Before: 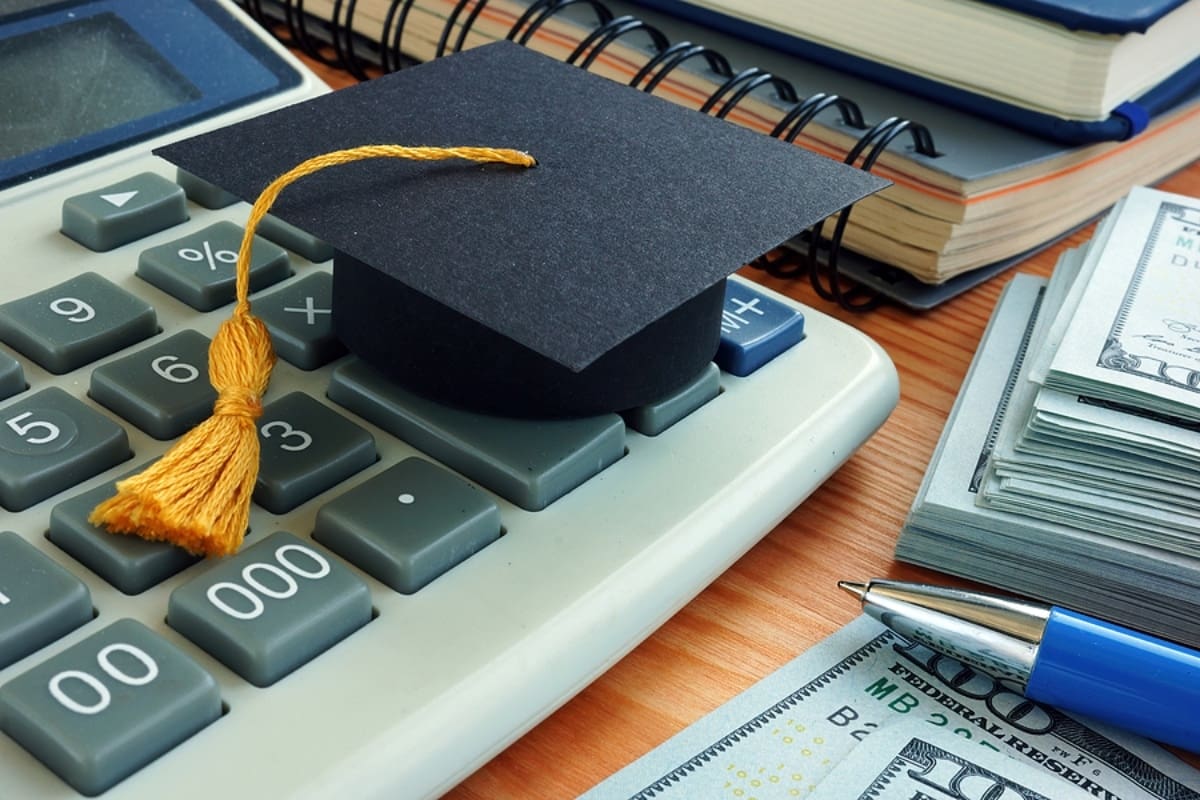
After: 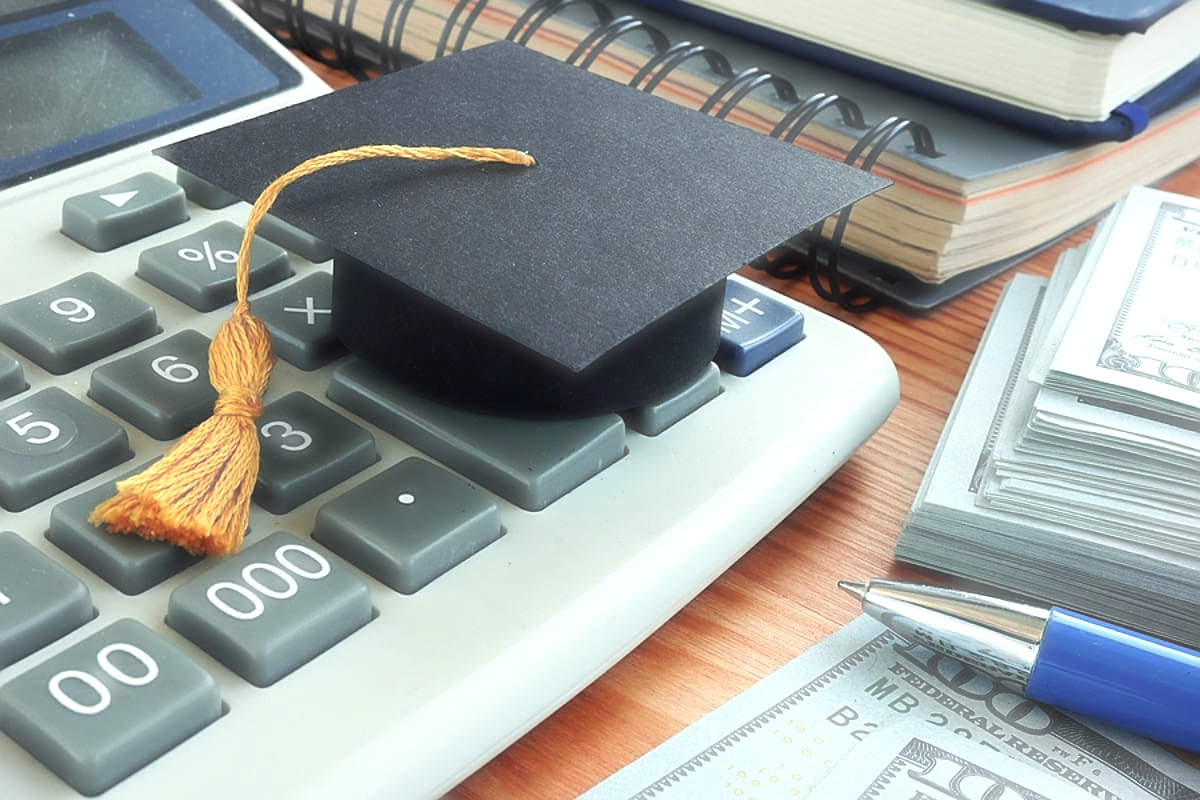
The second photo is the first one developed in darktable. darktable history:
tone equalizer: on, module defaults
haze removal: strength -0.9, distance 0.225, compatibility mode true, adaptive false
sharpen: on, module defaults
exposure: exposure 0.3 EV, compensate highlight preservation false
